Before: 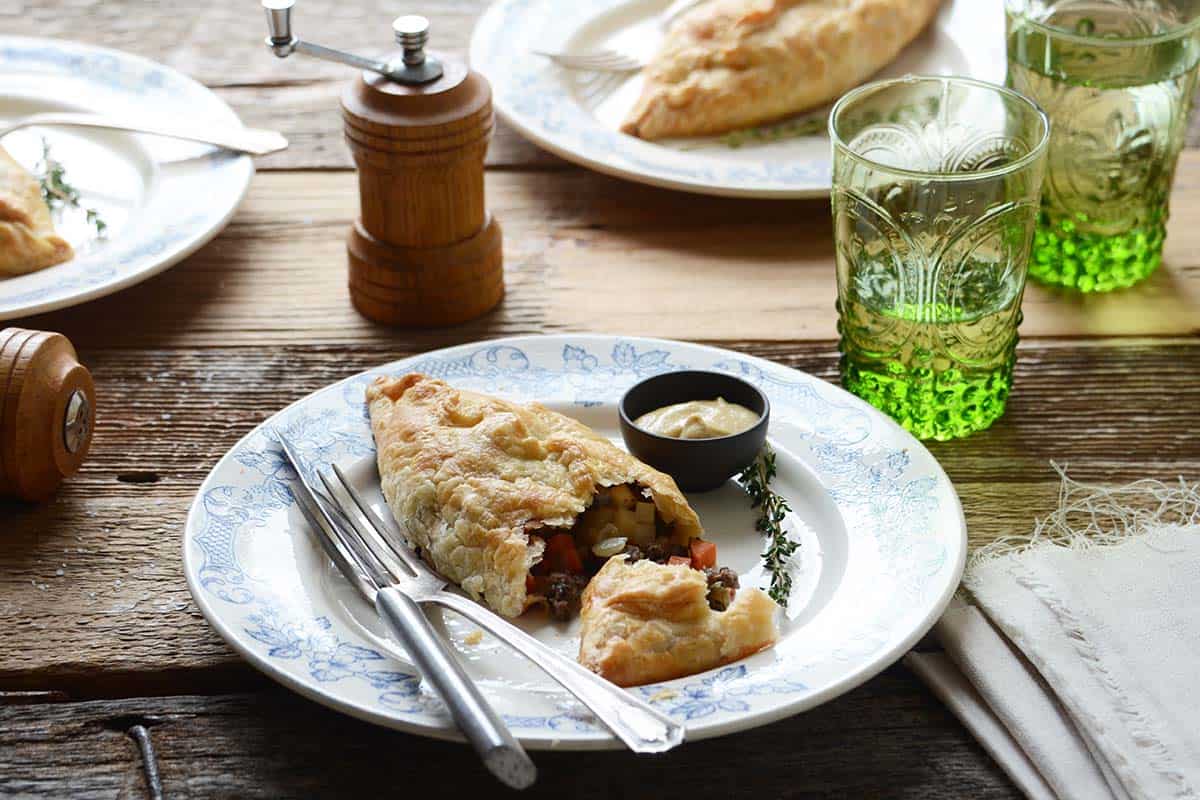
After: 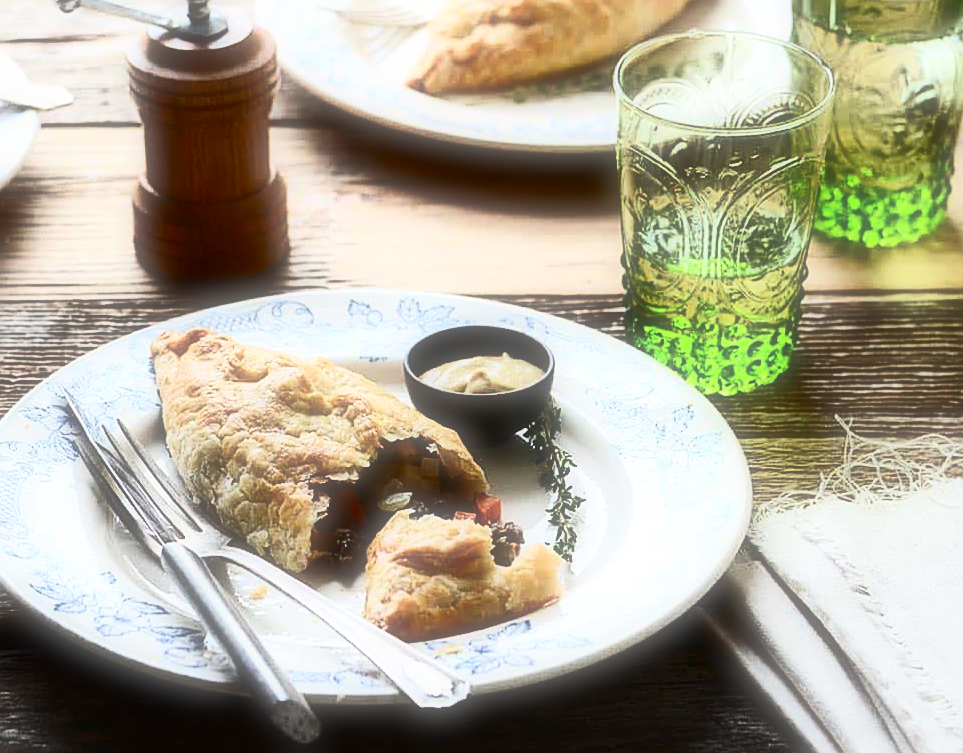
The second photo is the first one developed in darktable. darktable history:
crop and rotate: left 17.959%, top 5.771%, right 1.742%
sharpen: on, module defaults
contrast brightness saturation: contrast 0.4, brightness 0.1, saturation 0.21
soften: size 60.24%, saturation 65.46%, brightness 0.506 EV, mix 25.7%
